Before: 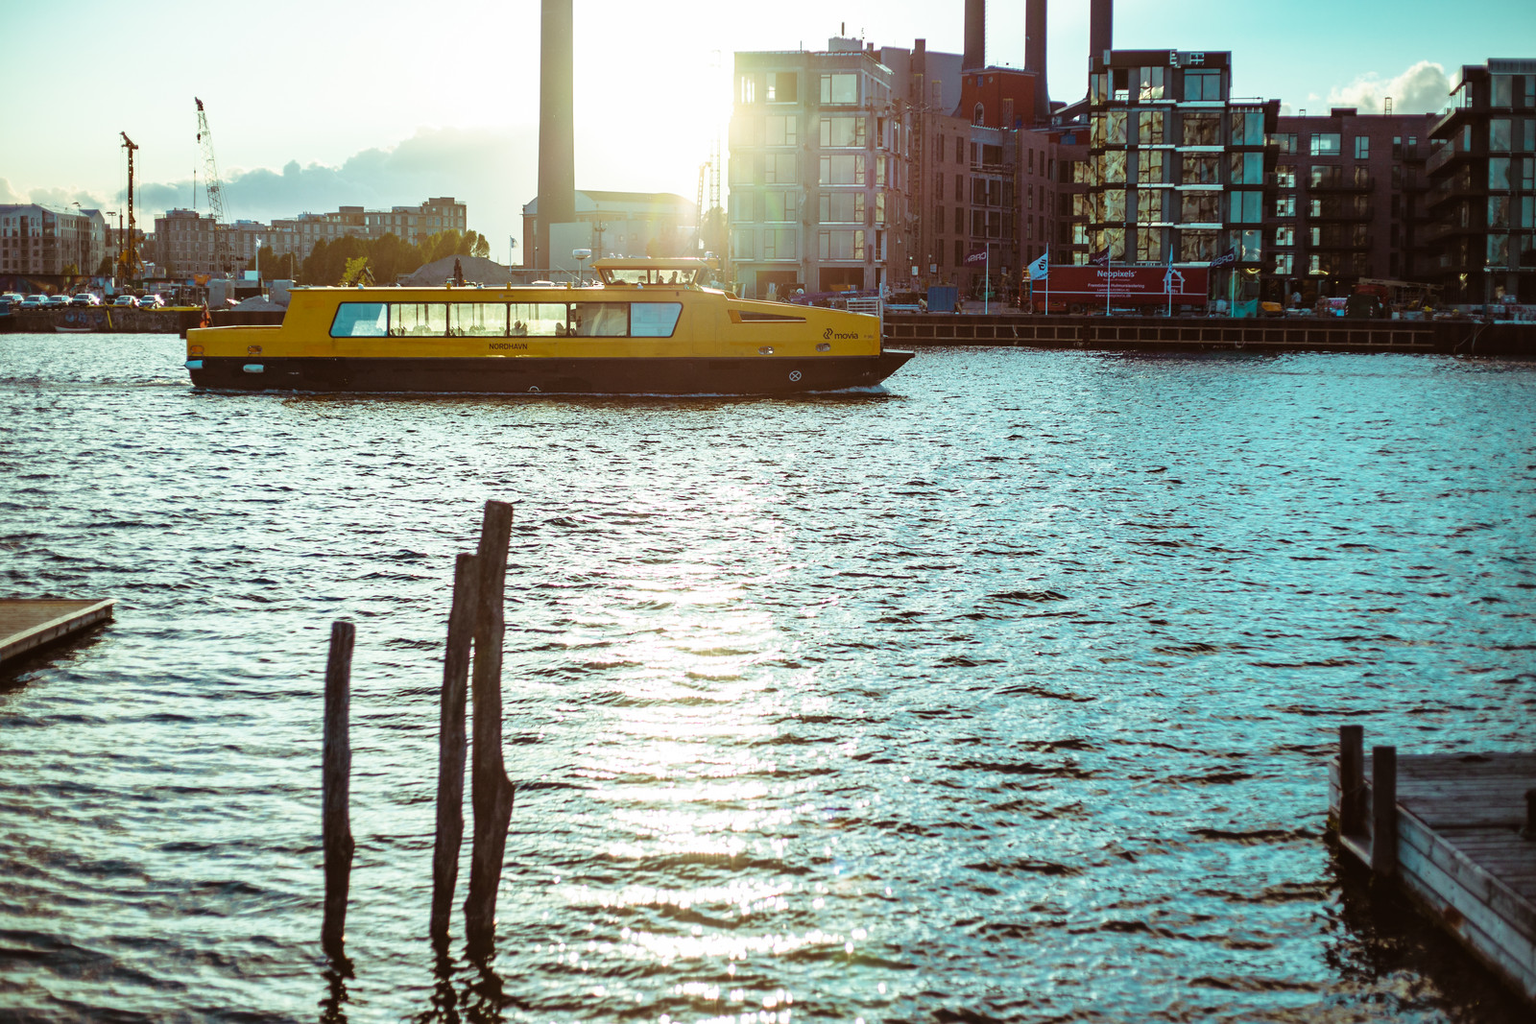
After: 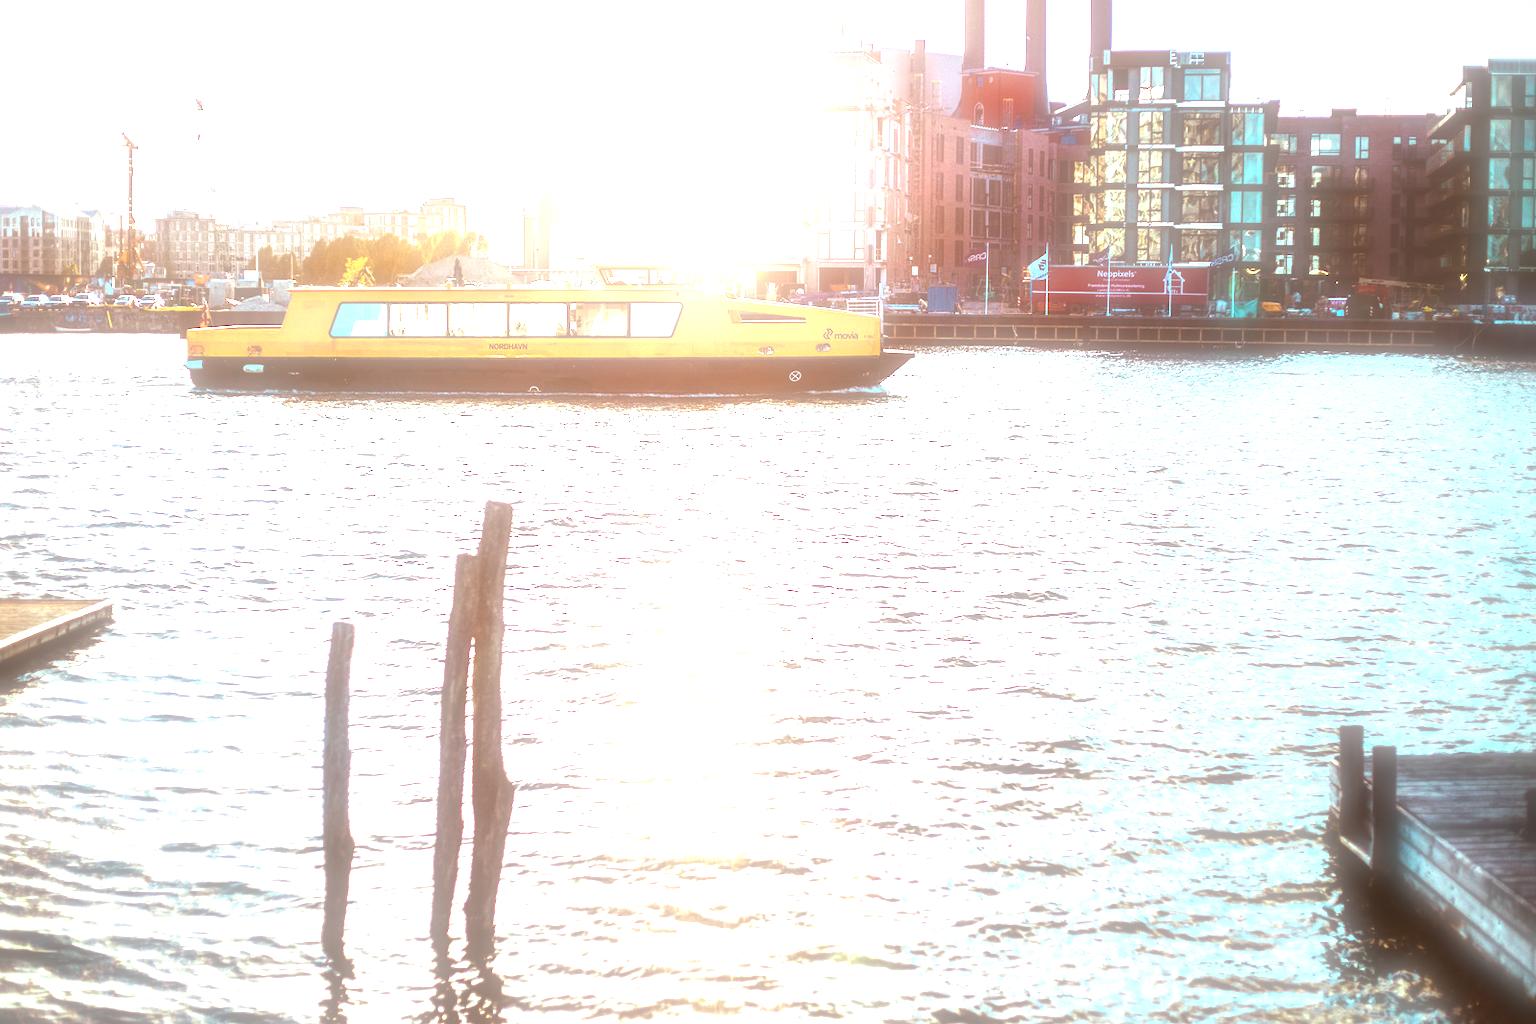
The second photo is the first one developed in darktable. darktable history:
exposure: black level correction 0, exposure 2.138 EV, compensate exposure bias true, compensate highlight preservation false
local contrast: on, module defaults
contrast brightness saturation: brightness -0.25, saturation 0.2
soften: on, module defaults
